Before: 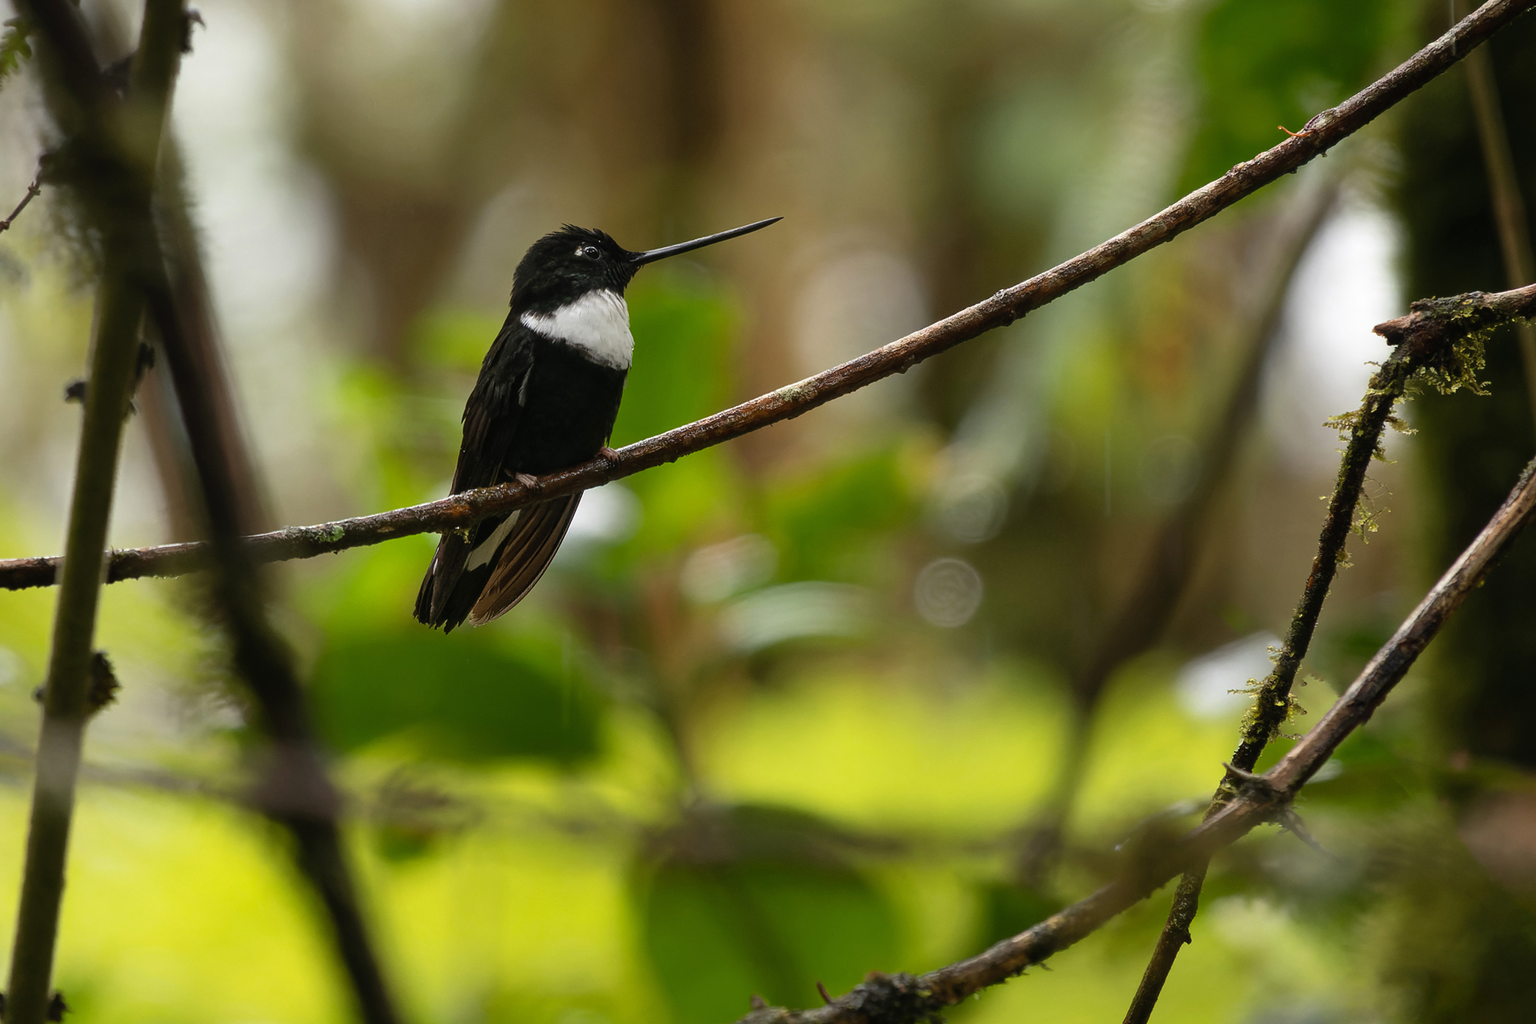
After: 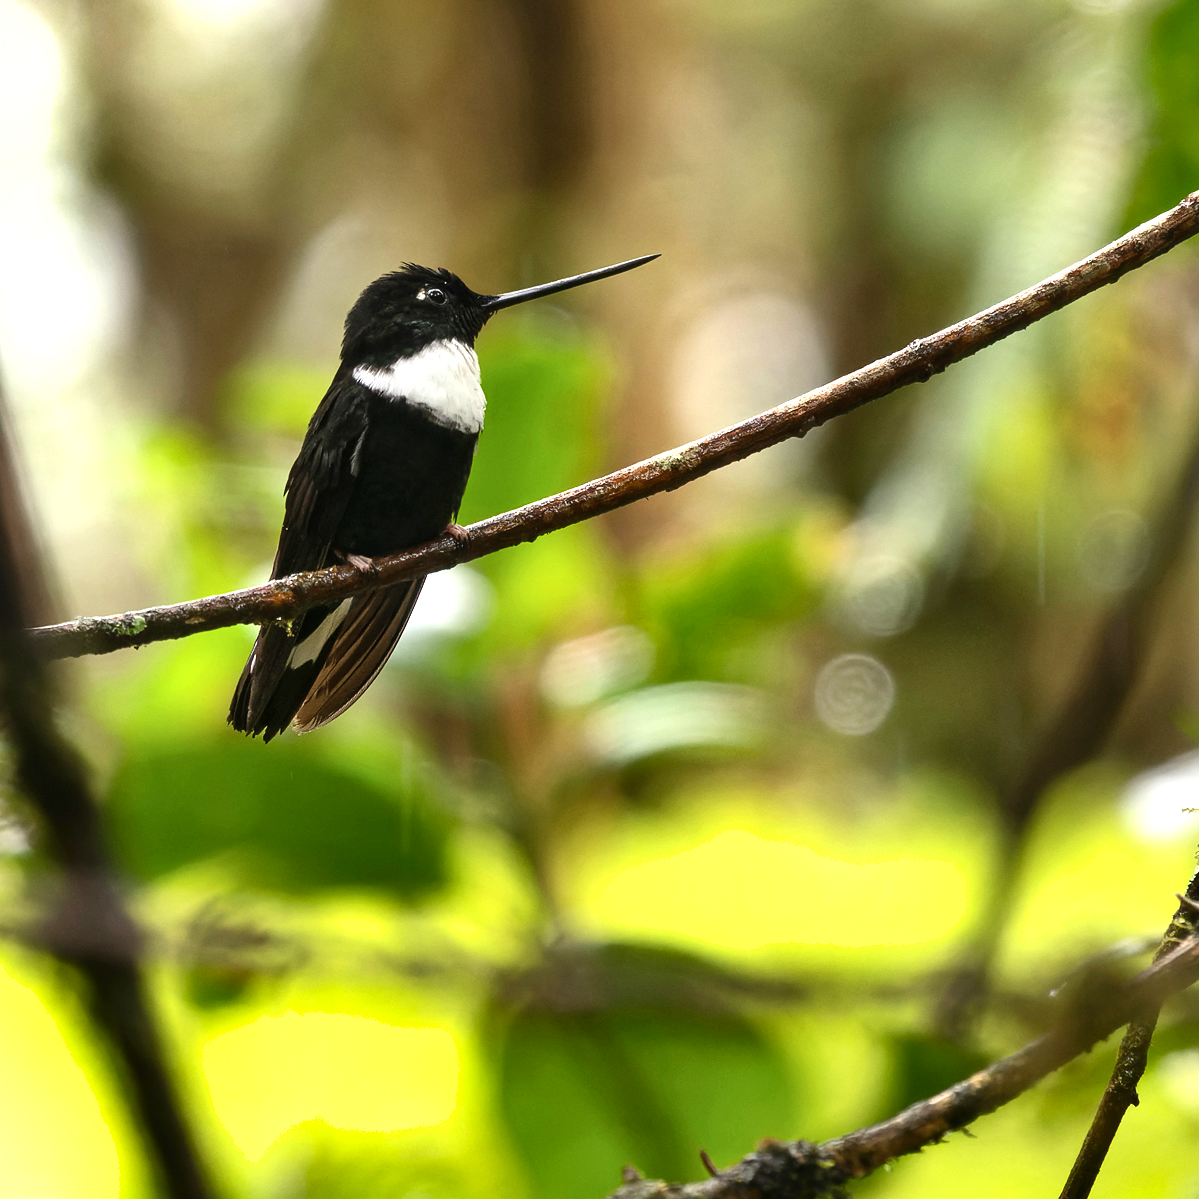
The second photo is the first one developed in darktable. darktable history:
contrast brightness saturation: contrast 0.144
shadows and highlights: soften with gaussian
exposure: black level correction 0, exposure 1 EV, compensate highlight preservation false
local contrast: mode bilateral grid, contrast 19, coarseness 50, detail 119%, midtone range 0.2
crop and rotate: left 14.319%, right 19.032%
